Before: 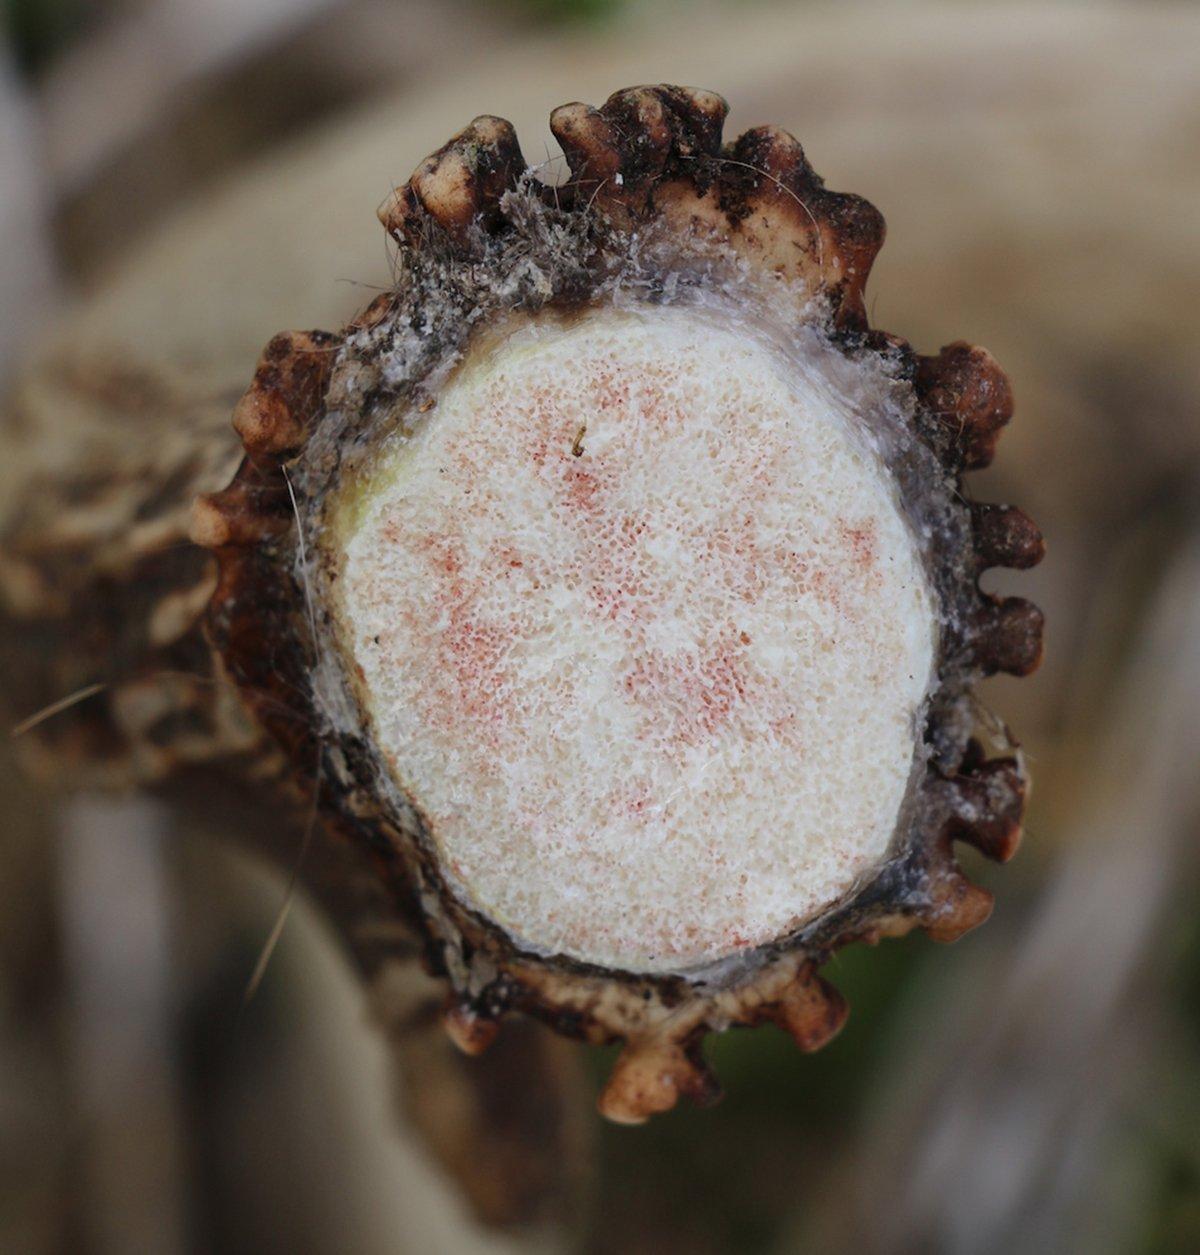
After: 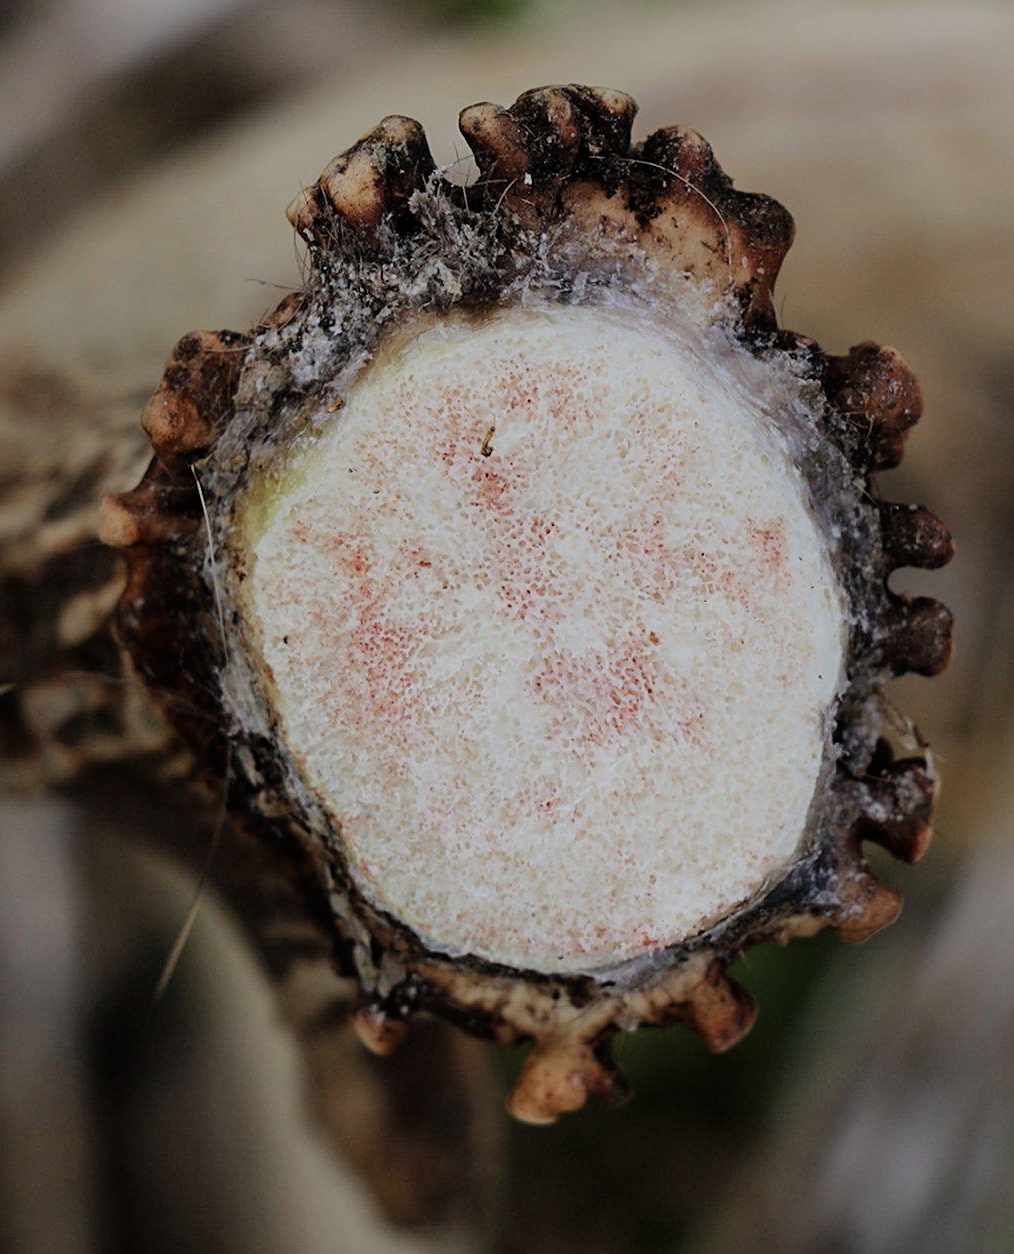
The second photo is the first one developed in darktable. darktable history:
crop: left 7.657%, right 7.826%
sharpen: on, module defaults
filmic rgb: black relative exposure -7.65 EV, white relative exposure 4.56 EV, hardness 3.61, contrast 1.051
